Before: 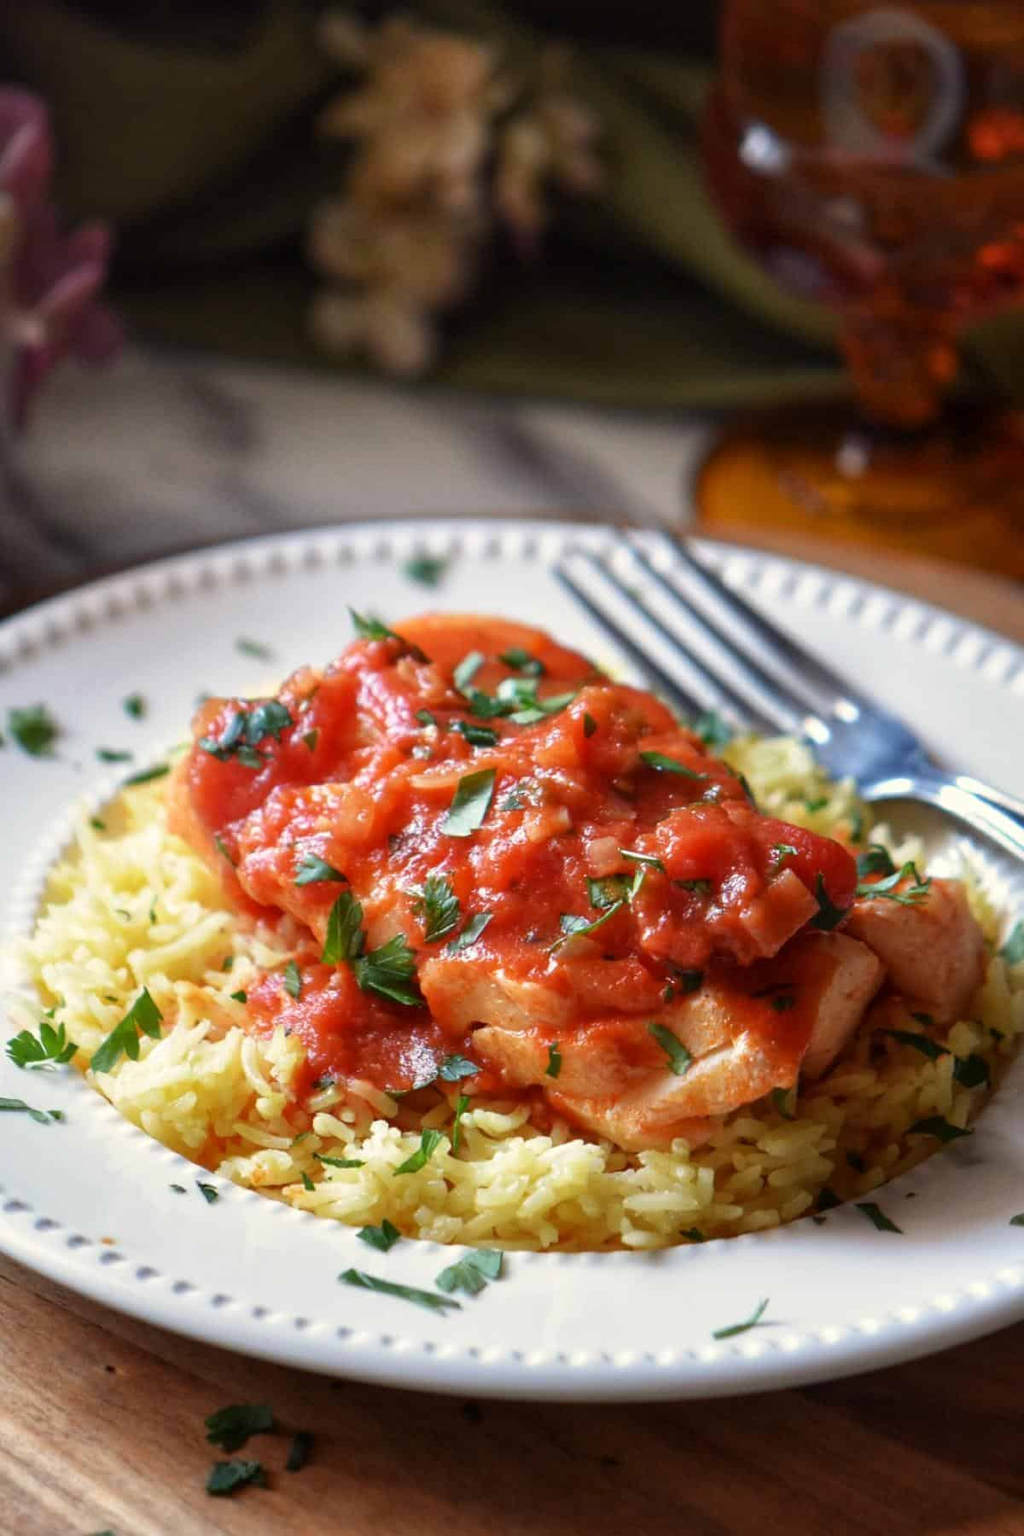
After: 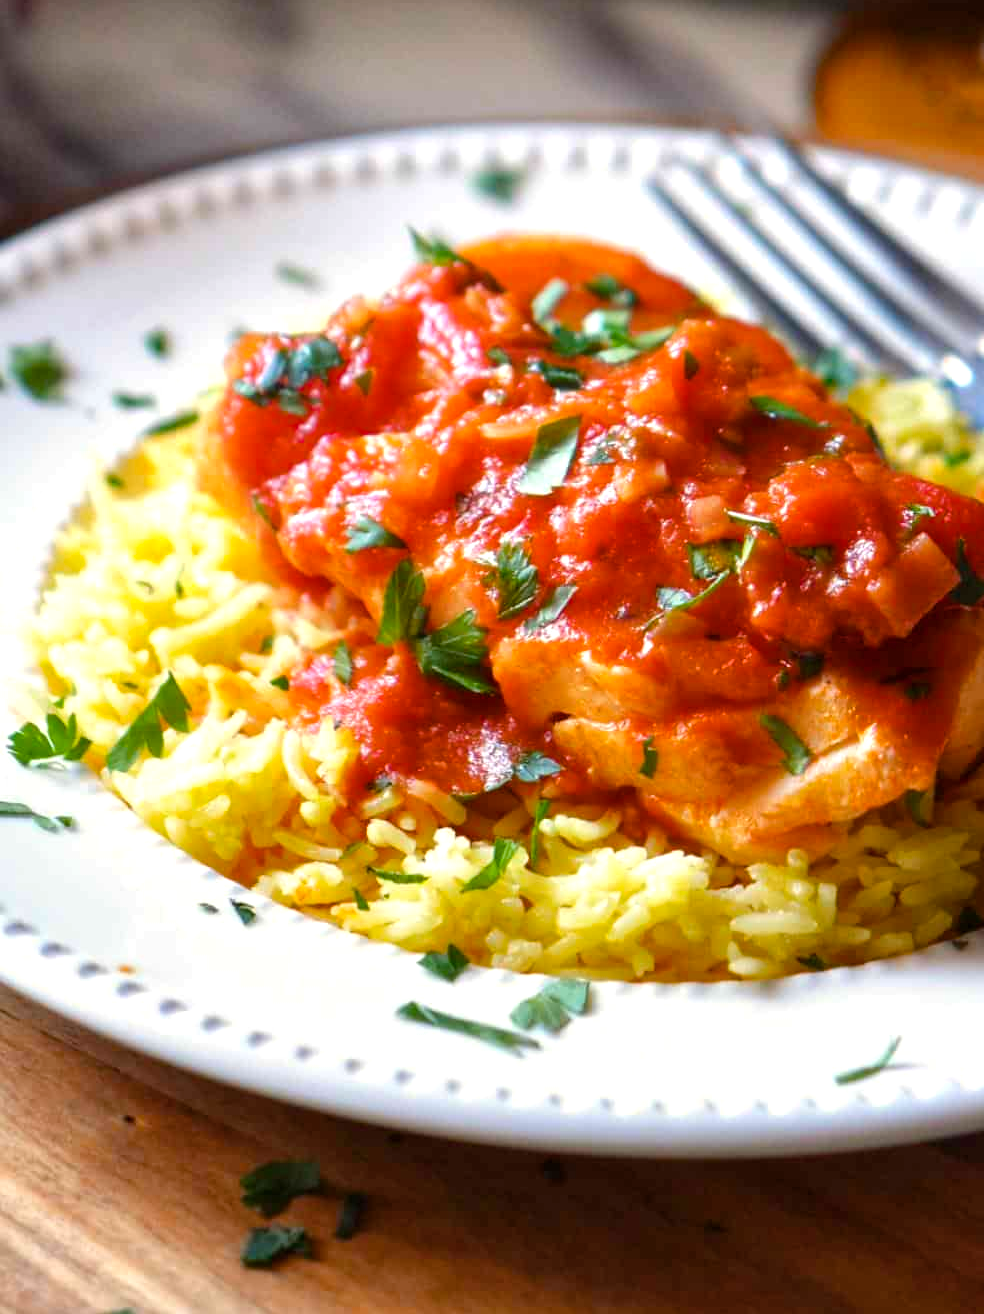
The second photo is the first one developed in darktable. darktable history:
contrast brightness saturation: contrast 0.006, saturation -0.058
color balance rgb: perceptual saturation grading › global saturation 36.039%, perceptual brilliance grading › global brilliance 9.433%, perceptual brilliance grading › shadows 14.848%, global vibrance 9.292%
crop: top 26.967%, right 17.992%
